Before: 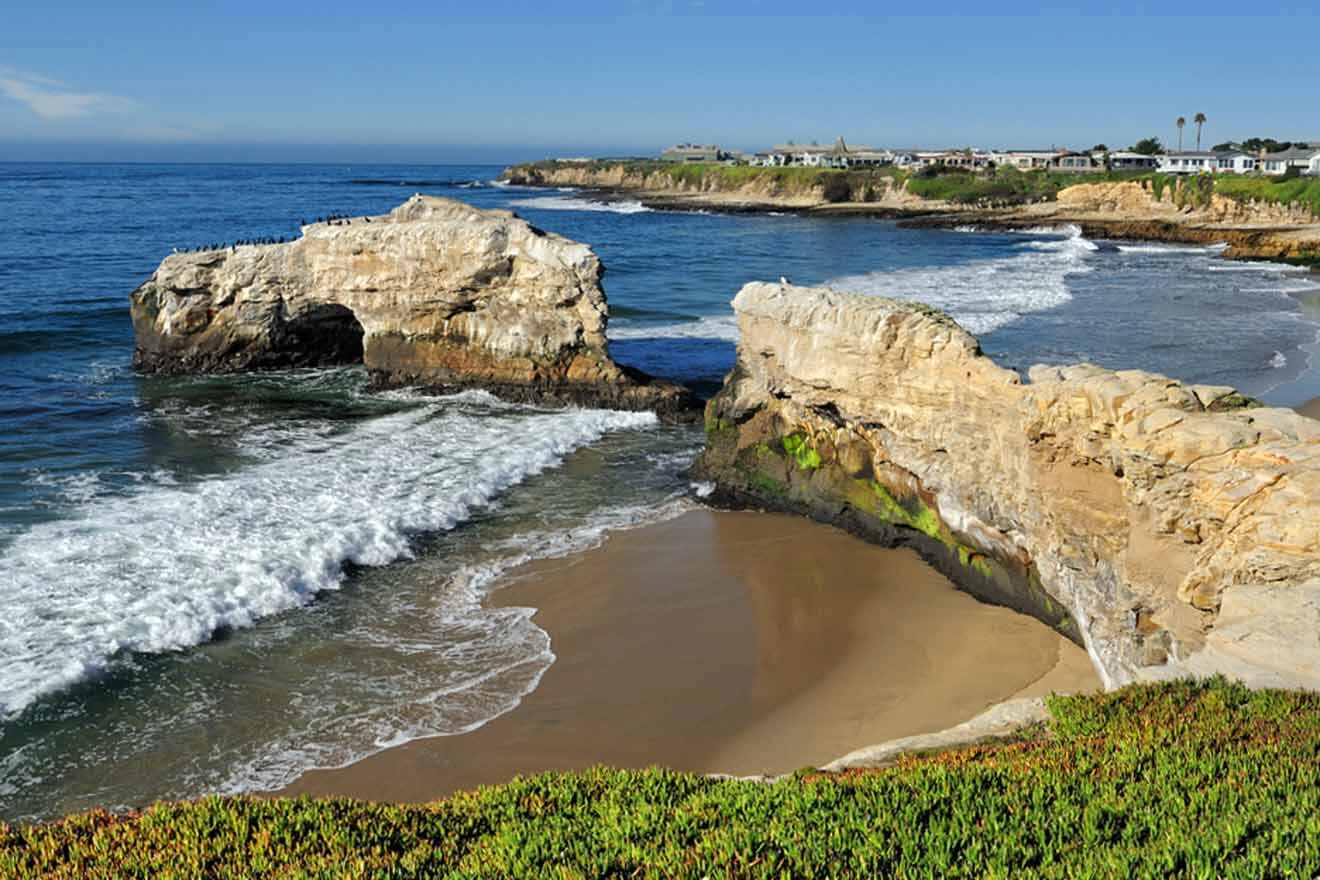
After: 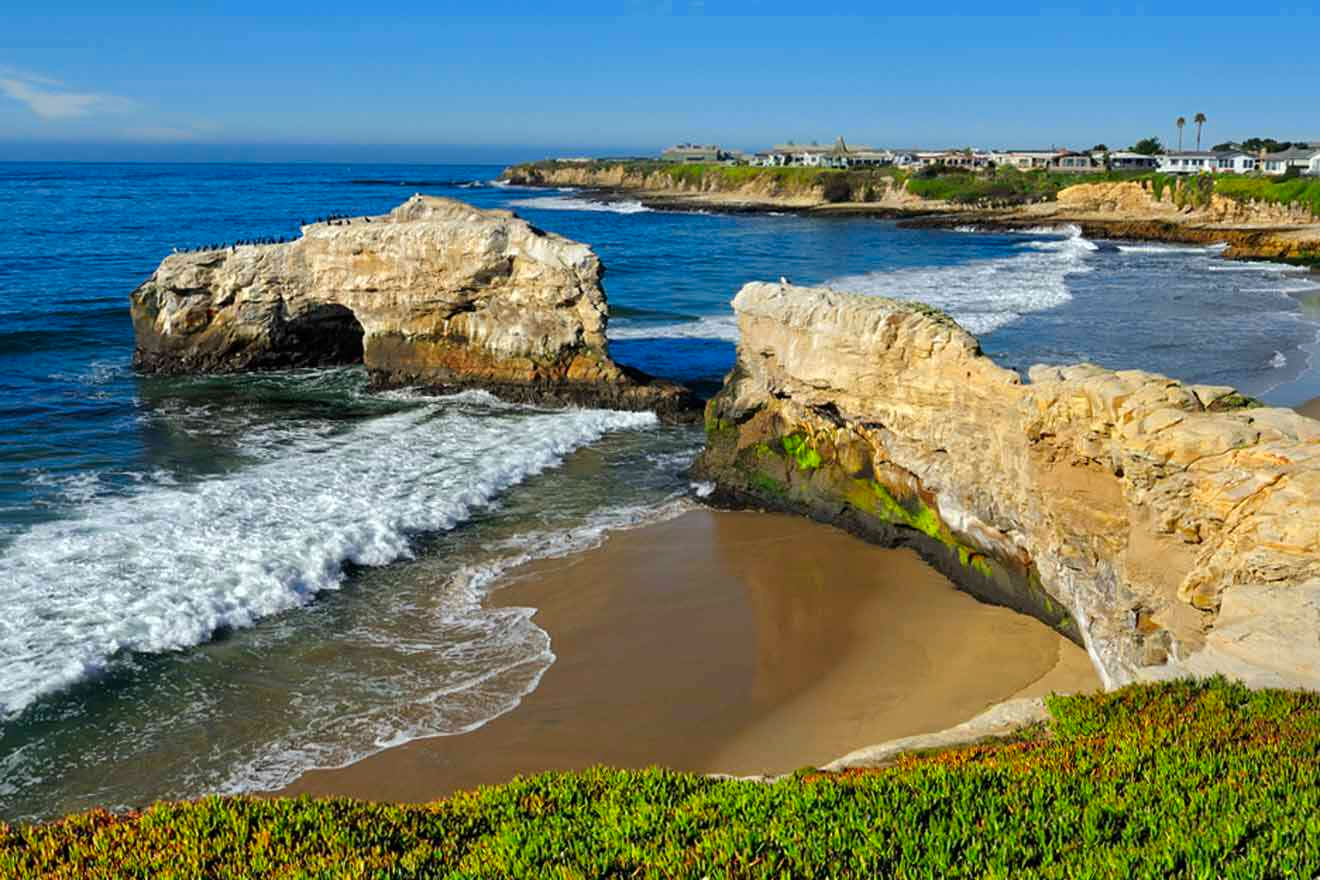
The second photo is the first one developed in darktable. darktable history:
contrast brightness saturation: brightness -0.026, saturation 0.346
